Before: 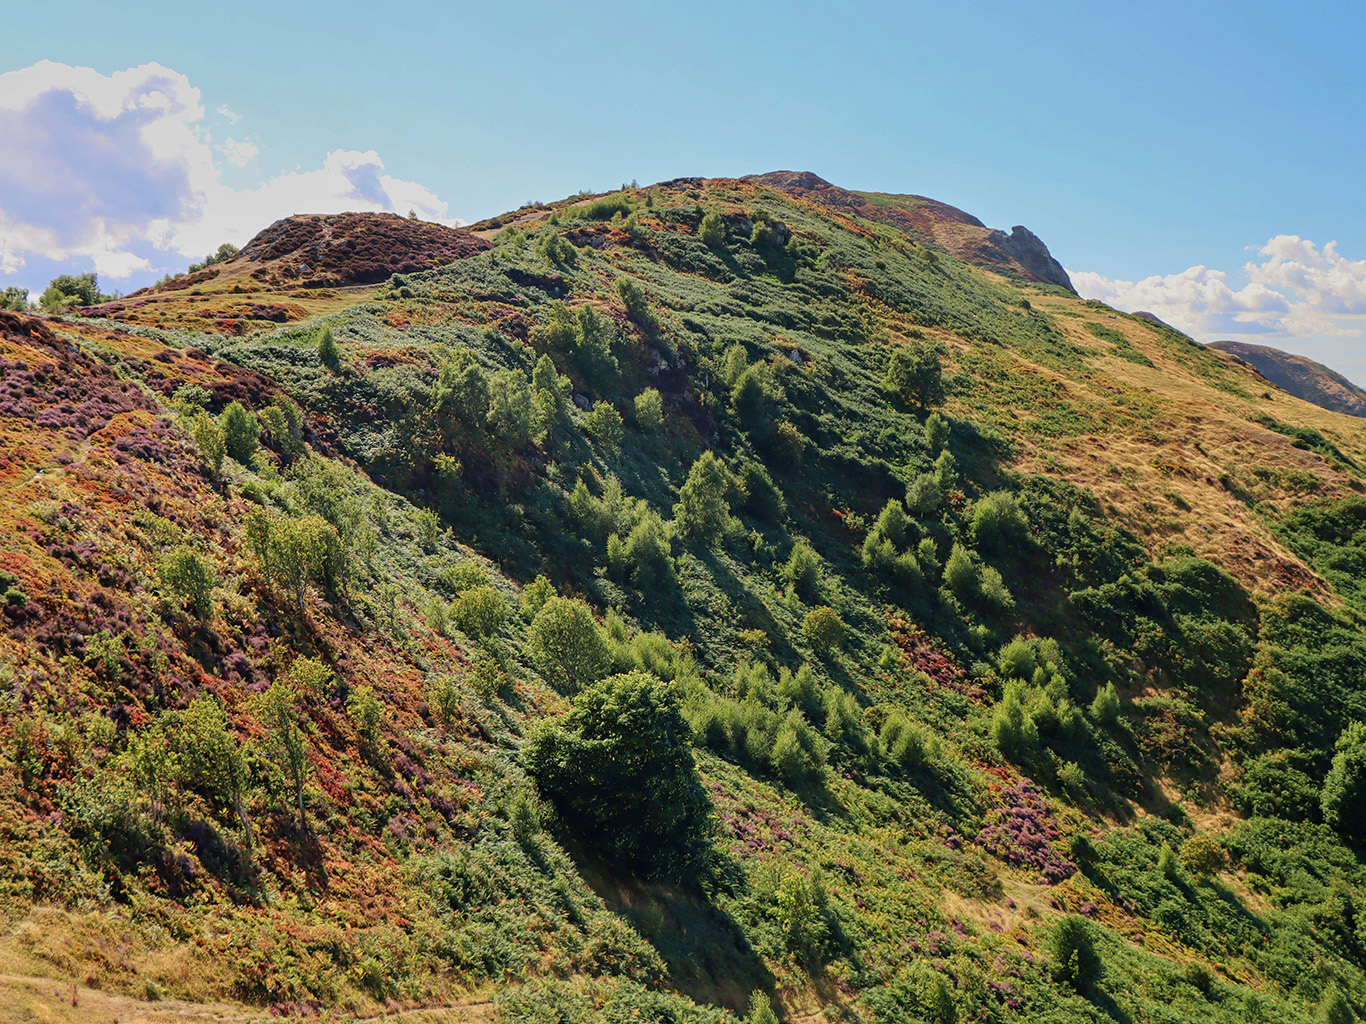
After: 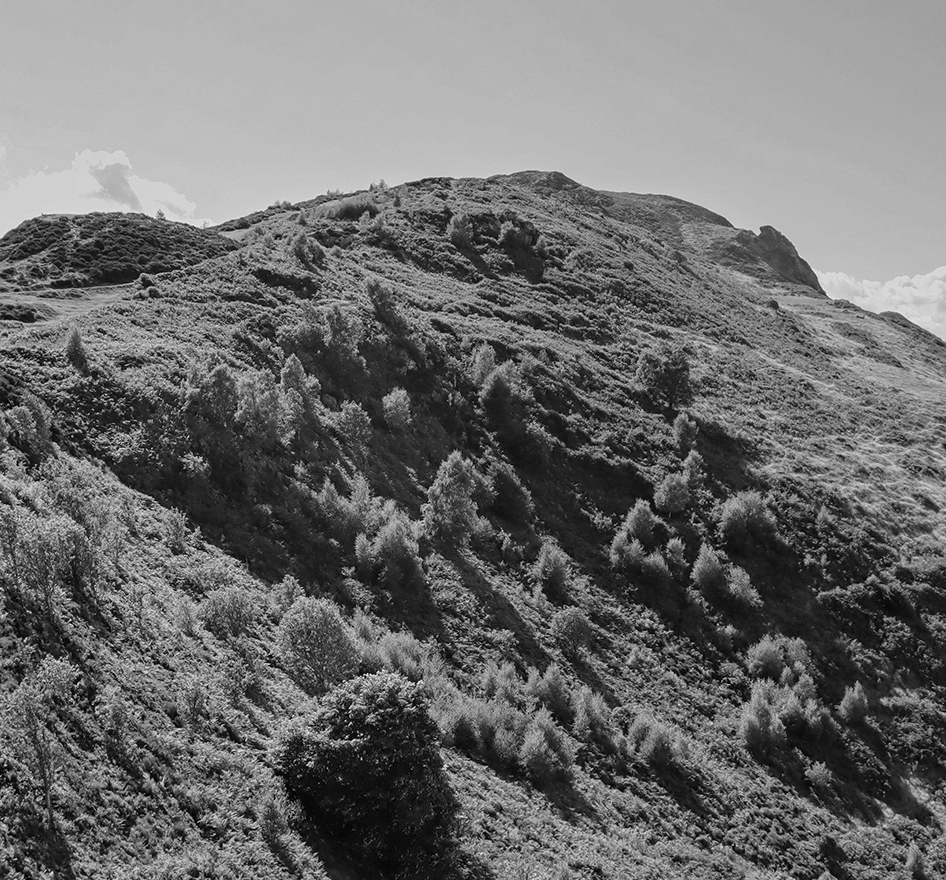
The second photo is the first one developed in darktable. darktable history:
monochrome: a -35.87, b 49.73, size 1.7
crop: left 18.479%, right 12.2%, bottom 13.971%
